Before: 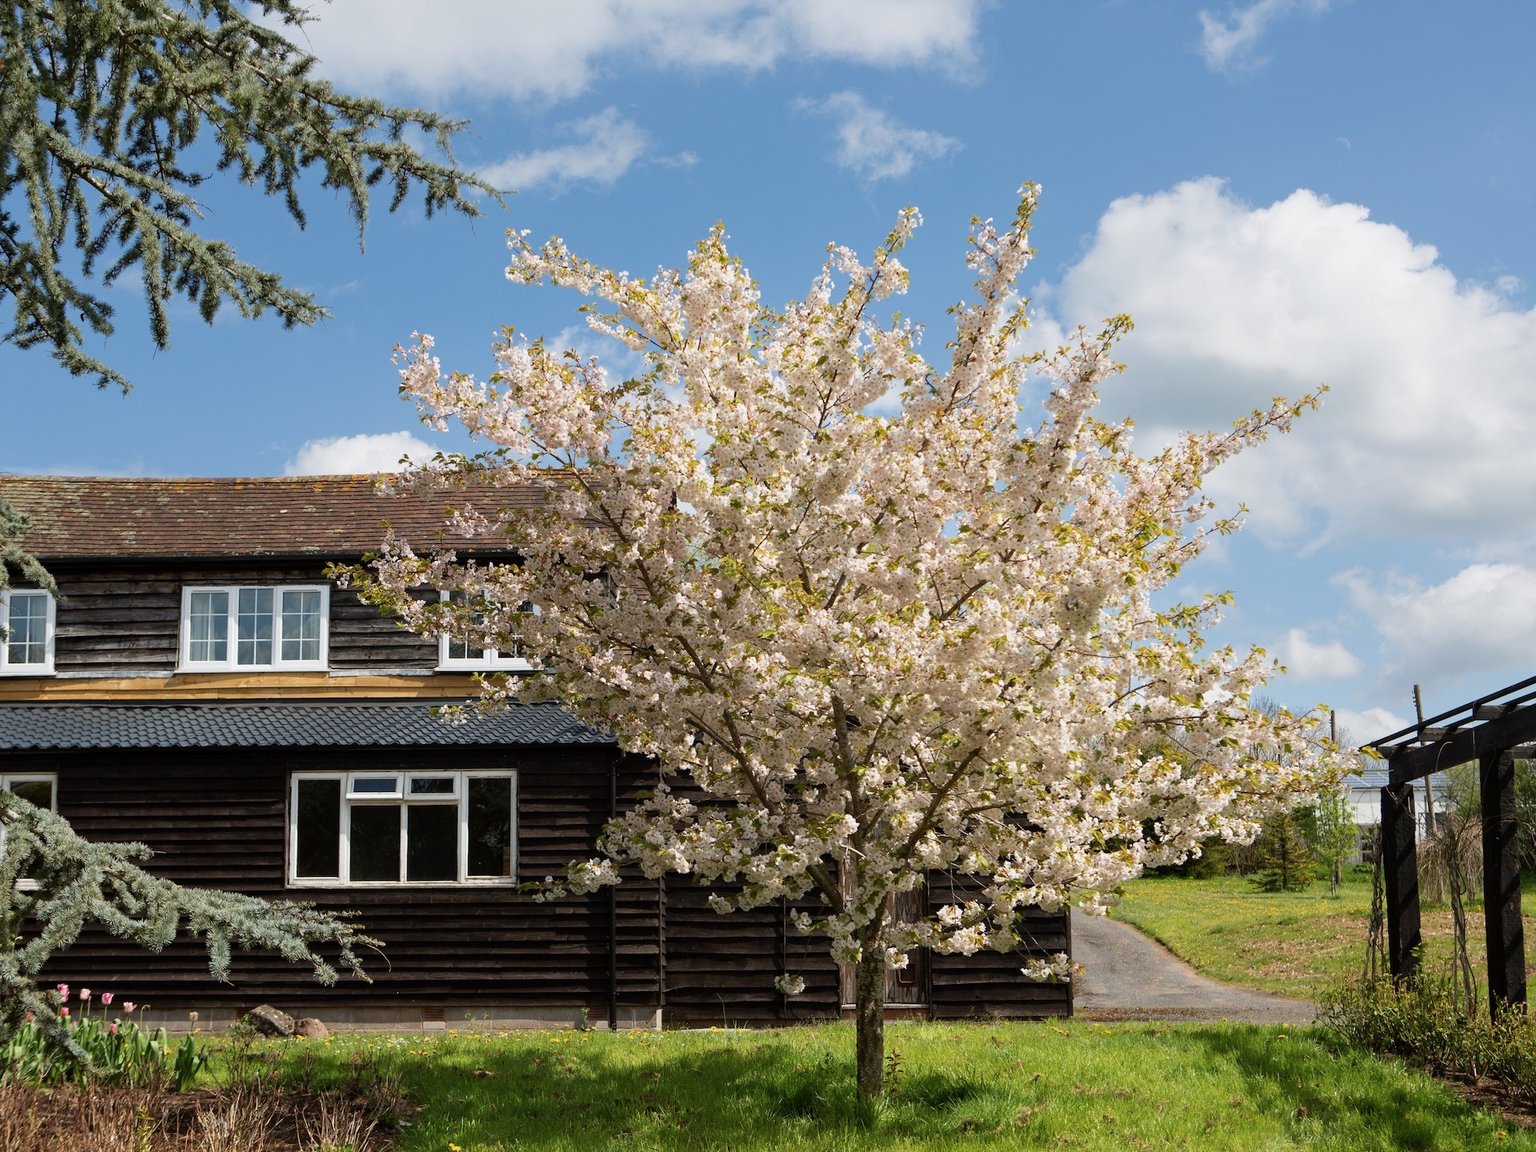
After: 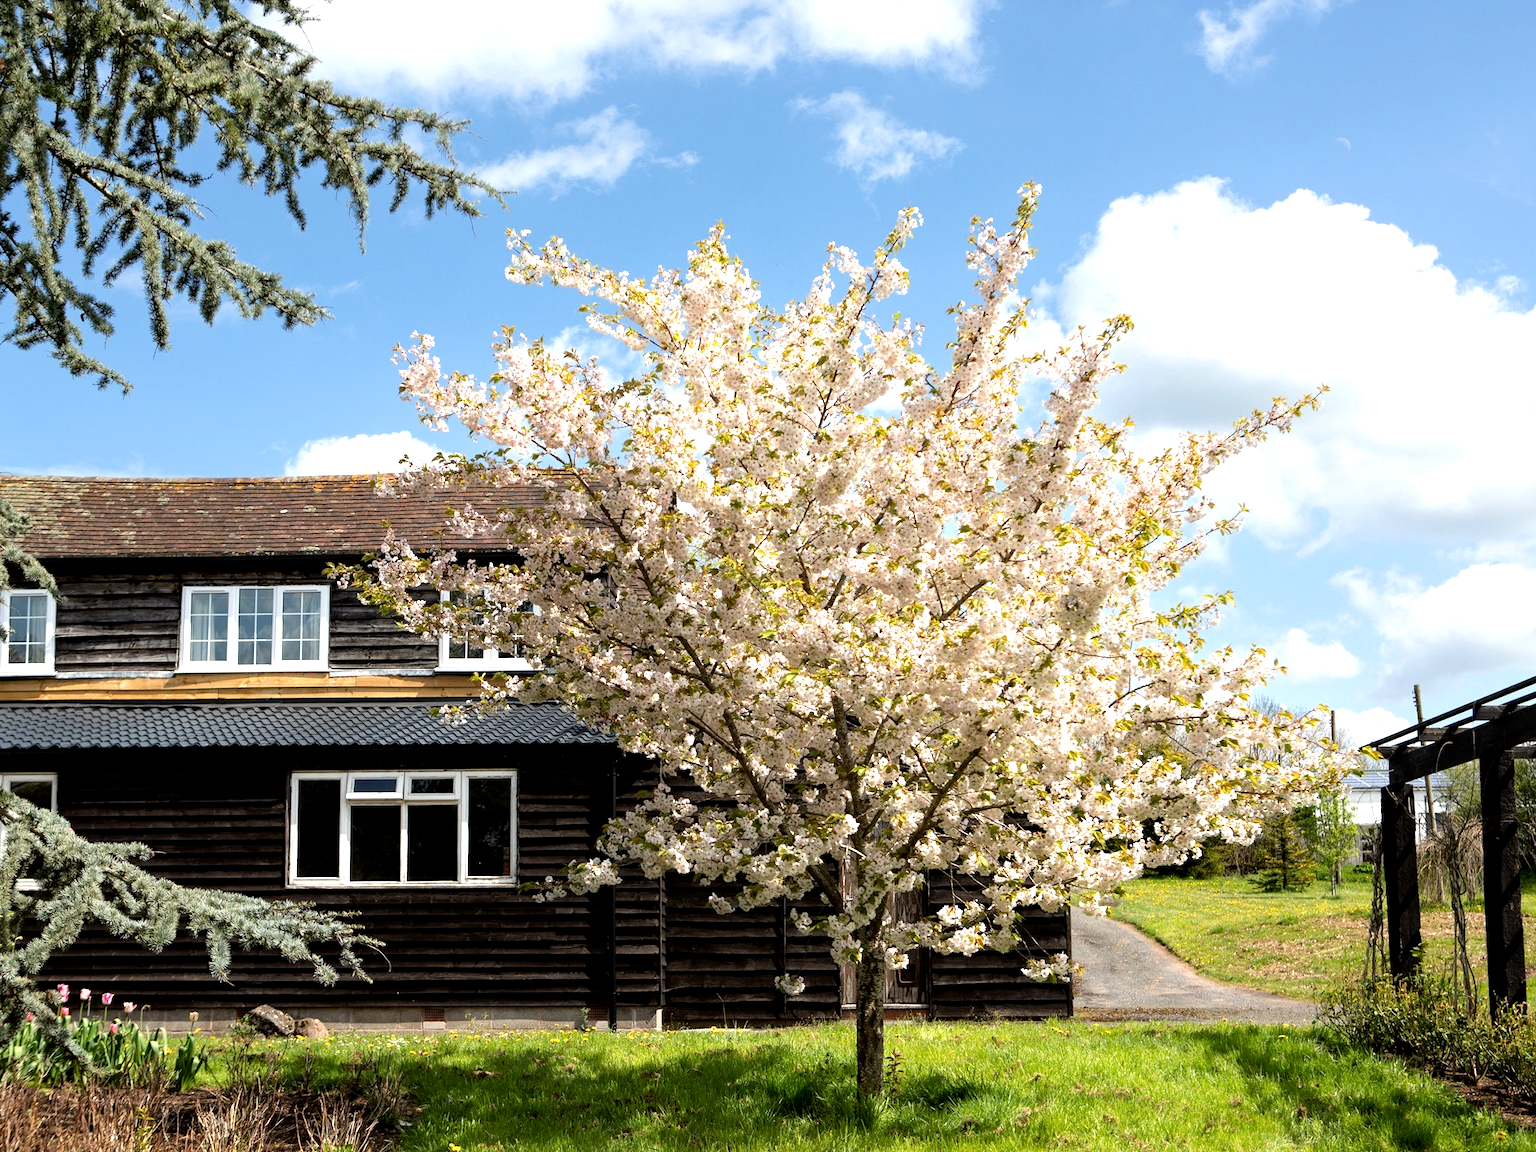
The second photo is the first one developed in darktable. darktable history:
tone equalizer: -8 EV -0.785 EV, -7 EV -0.716 EV, -6 EV -0.609 EV, -5 EV -0.364 EV, -3 EV 0.377 EV, -2 EV 0.6 EV, -1 EV 0.692 EV, +0 EV 0.725 EV
local contrast: highlights 102%, shadows 97%, detail 119%, midtone range 0.2
